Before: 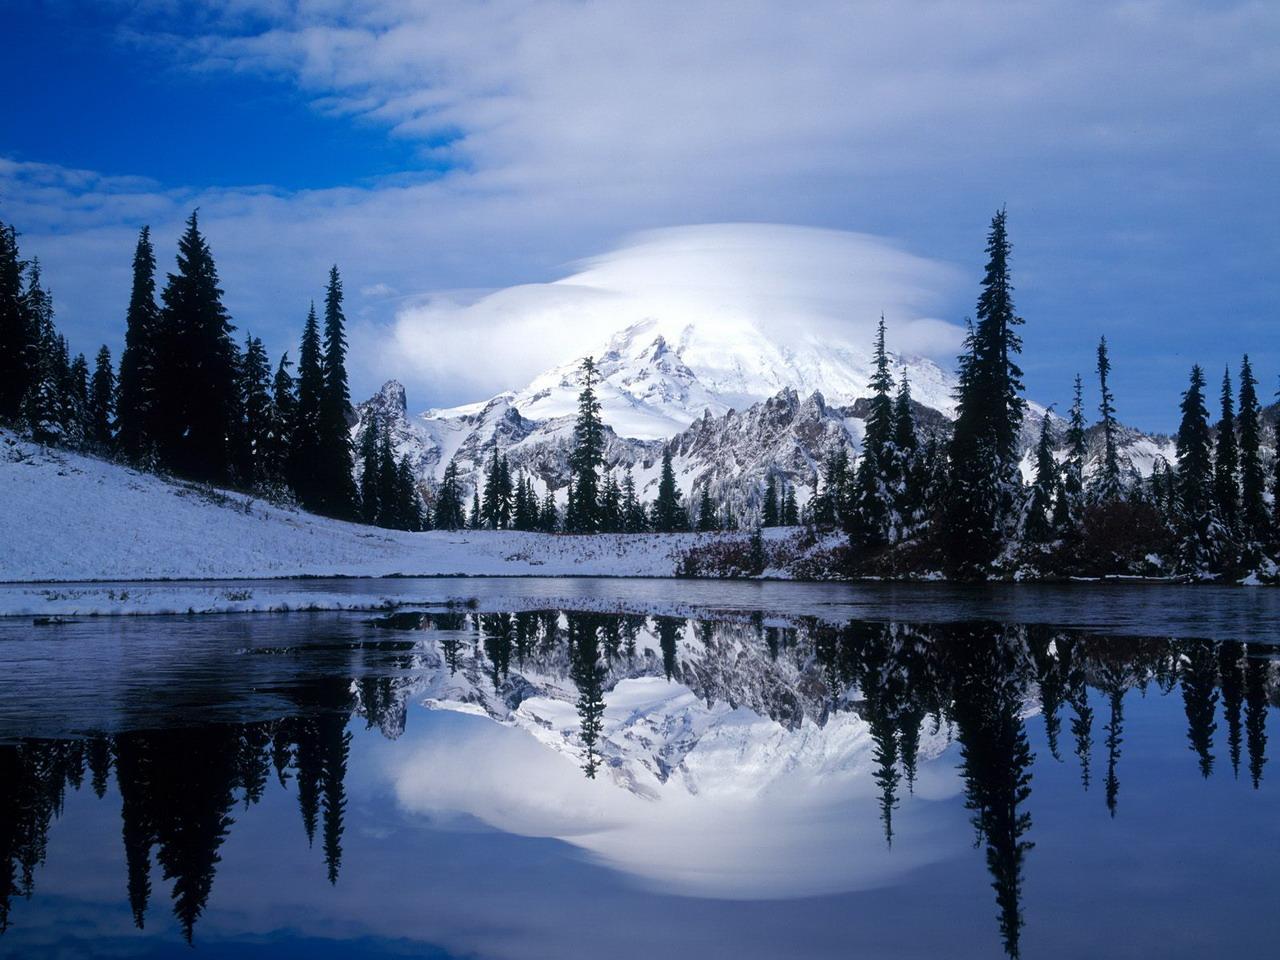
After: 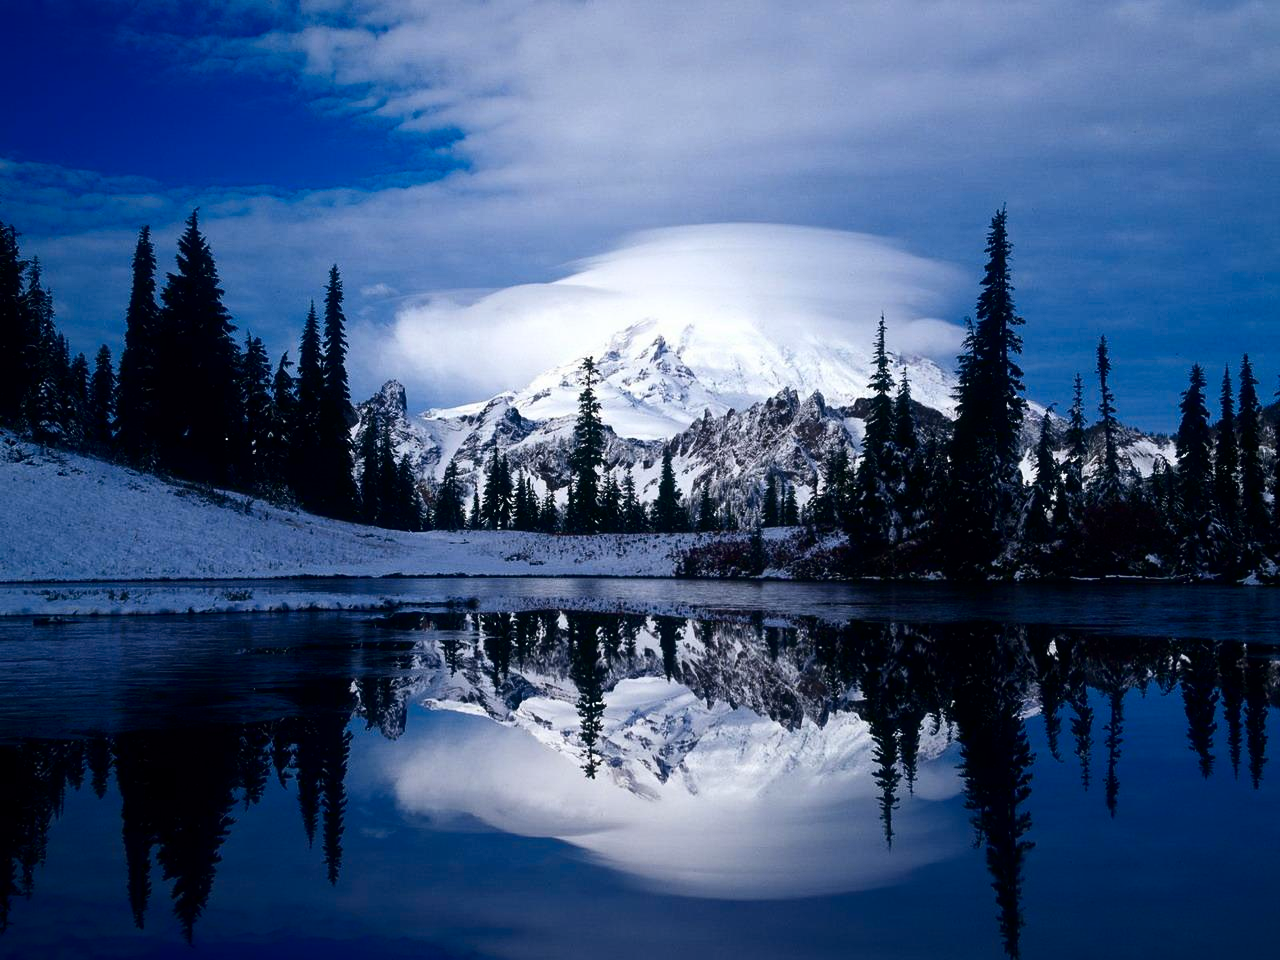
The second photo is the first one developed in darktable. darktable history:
contrast brightness saturation: contrast 0.195, brightness -0.242, saturation 0.113
